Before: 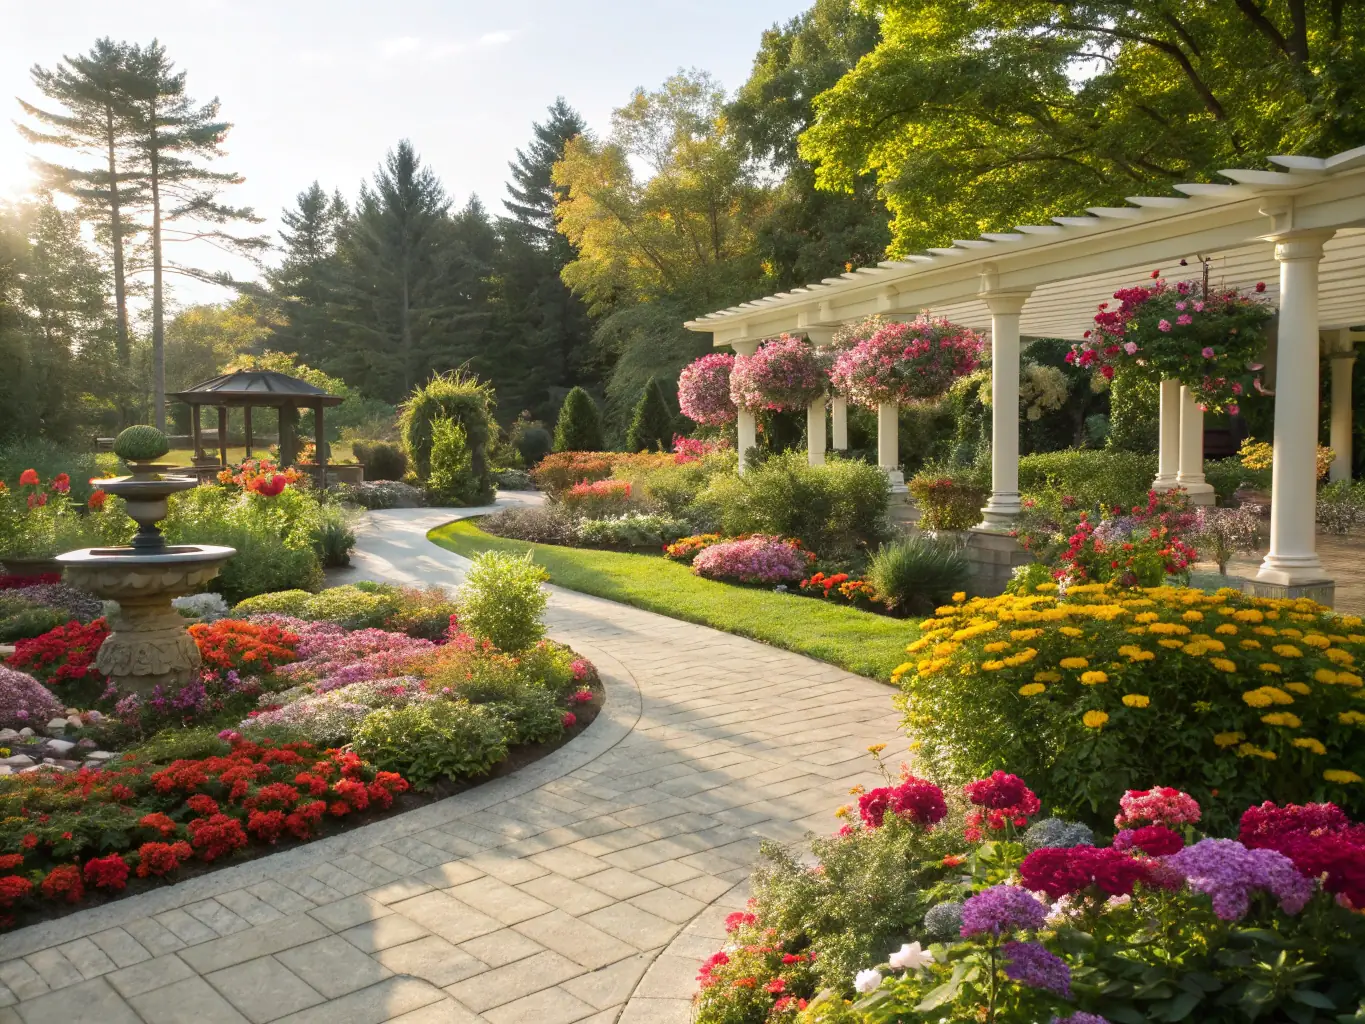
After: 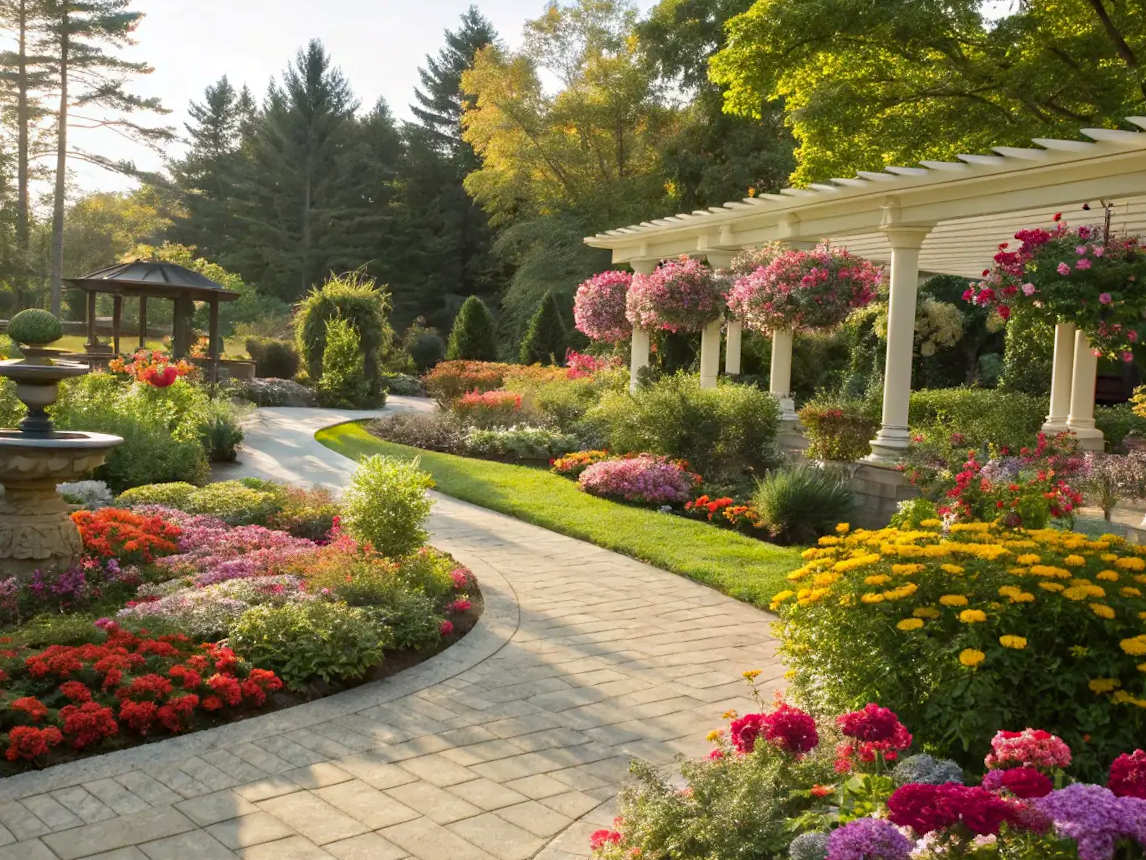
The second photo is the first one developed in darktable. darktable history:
haze removal: compatibility mode true, adaptive false
crop and rotate: angle -3.32°, left 5.05%, top 5.214%, right 4.613%, bottom 4.377%
